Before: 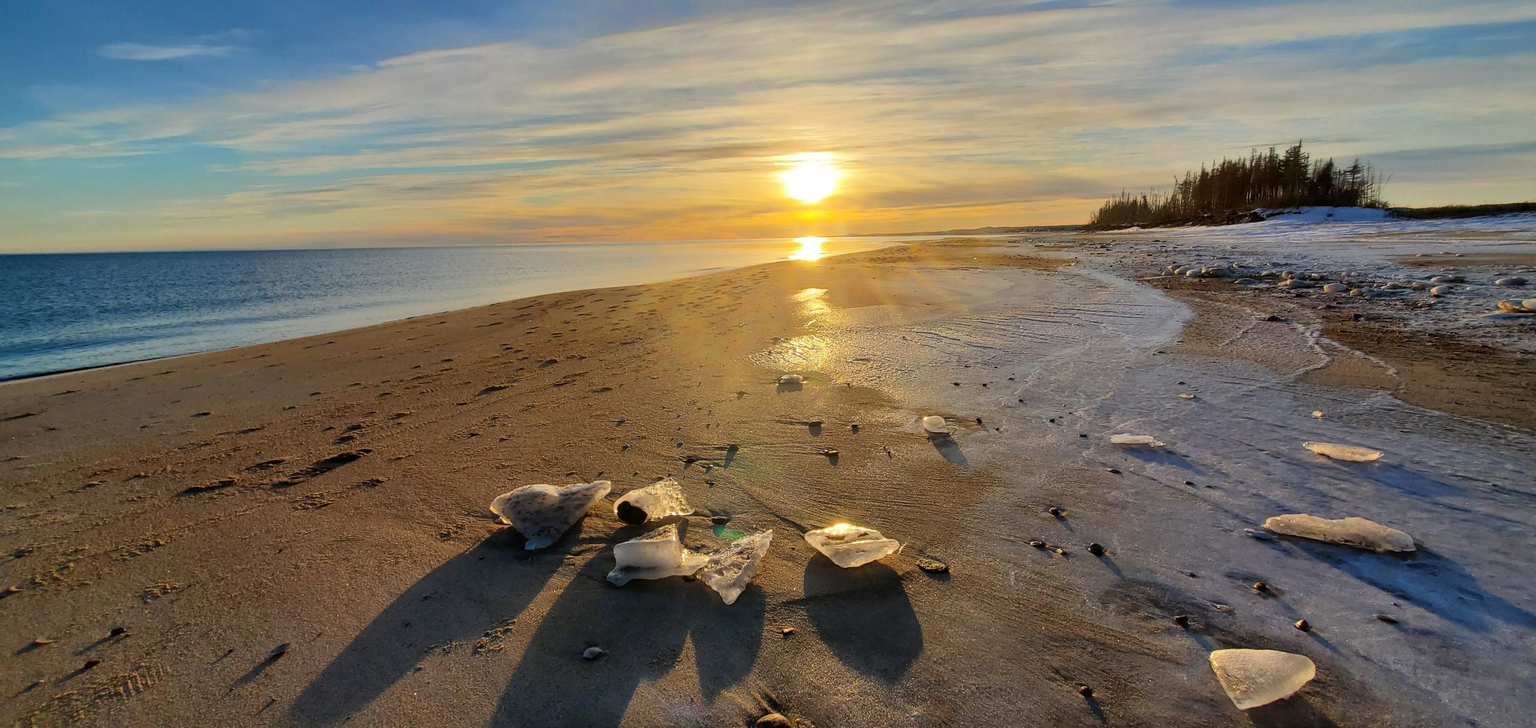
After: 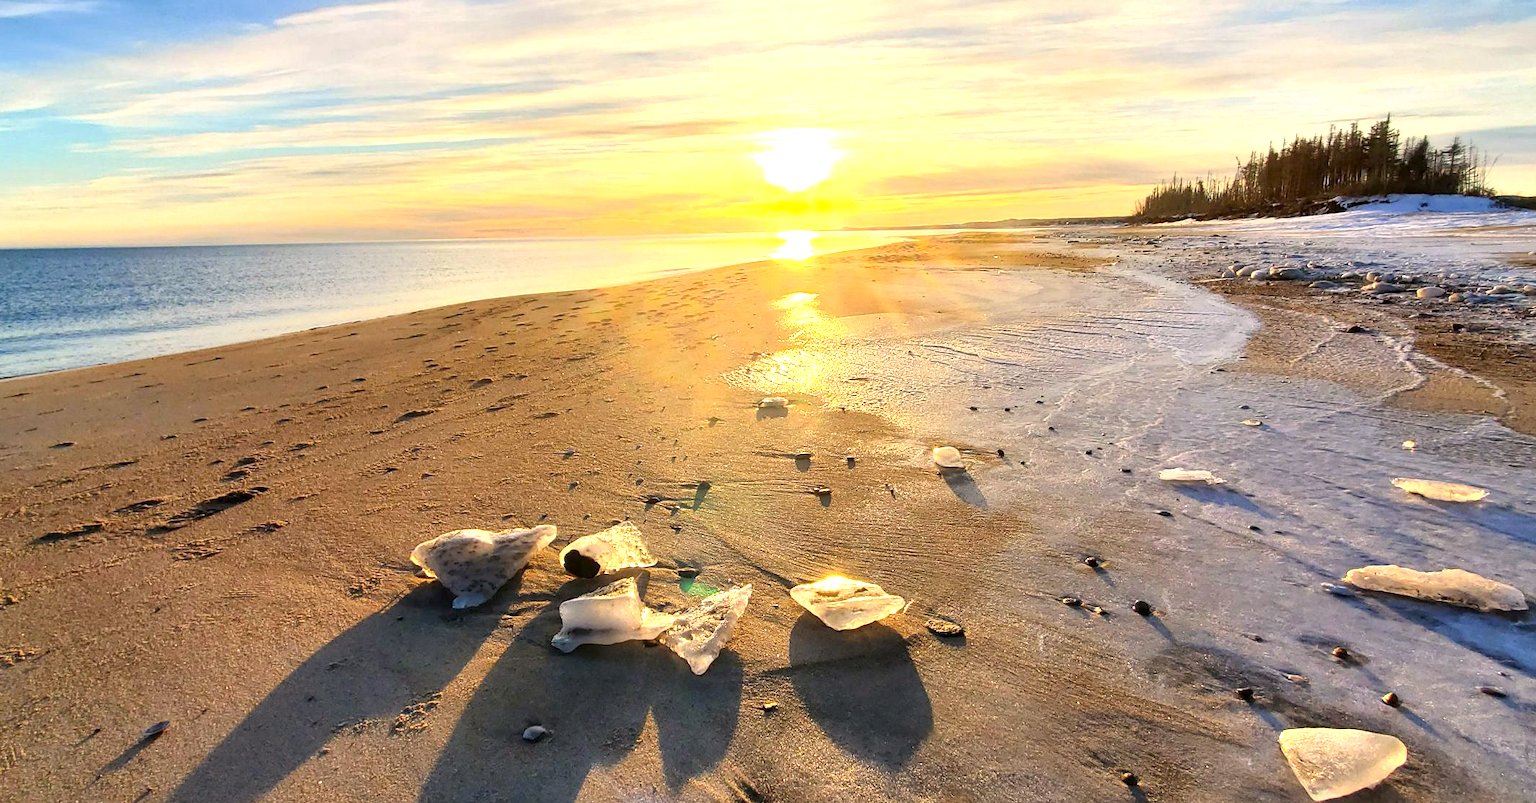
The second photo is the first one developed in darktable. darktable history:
tone equalizer: edges refinement/feathering 500, mask exposure compensation -1.57 EV, preserve details guided filter
color correction: highlights a* 3.71, highlights b* 5.1
crop: left 9.791%, top 6.293%, right 7.327%, bottom 2.254%
exposure: exposure 1.212 EV, compensate highlight preservation false
